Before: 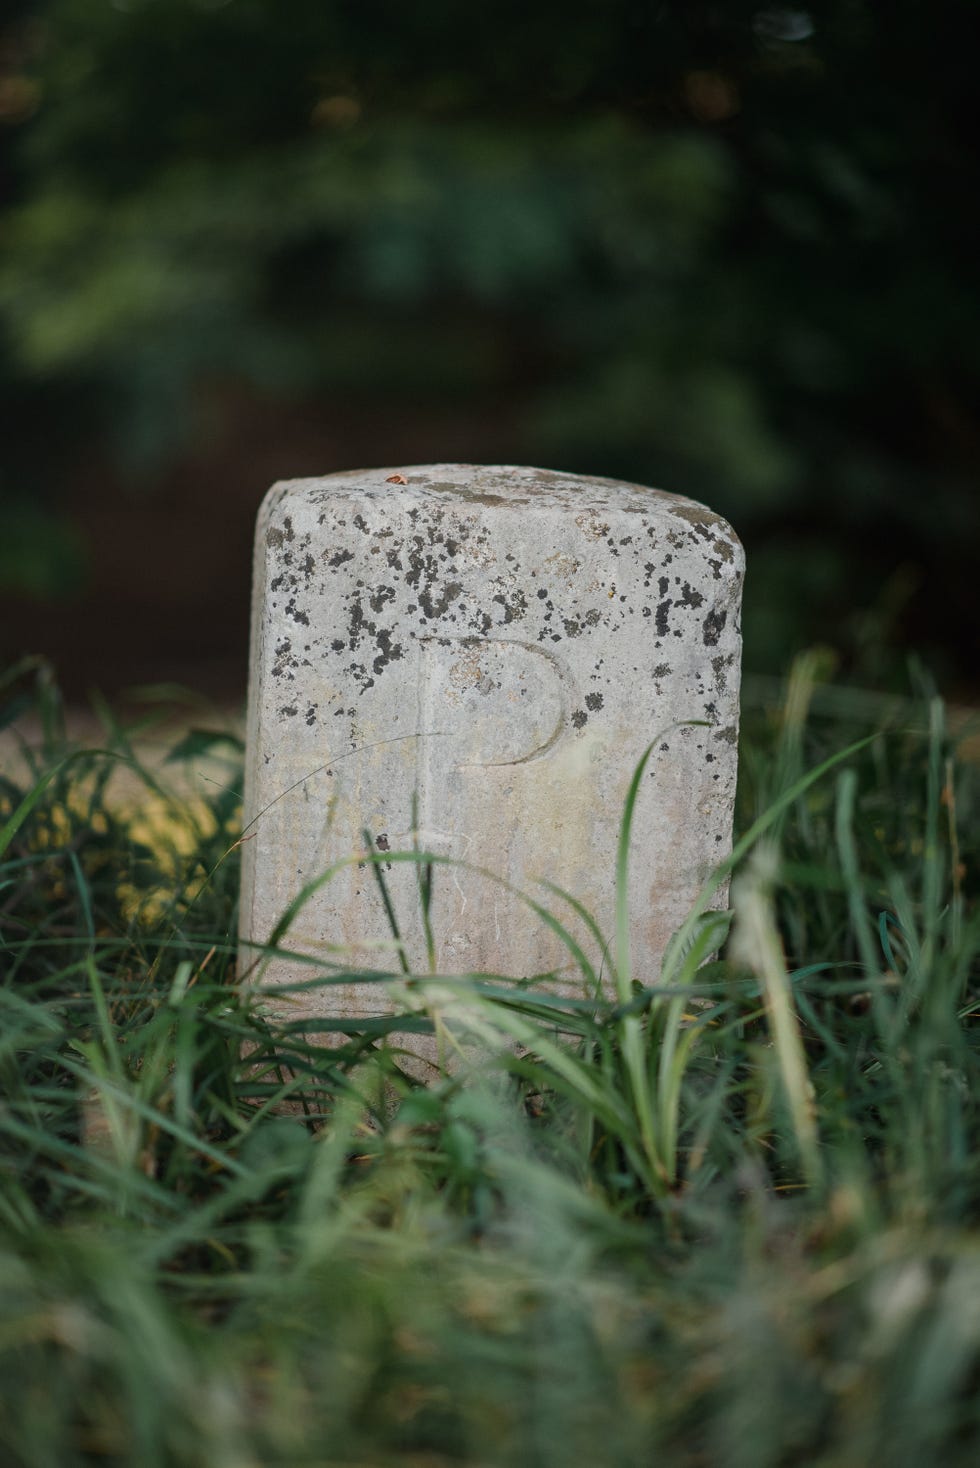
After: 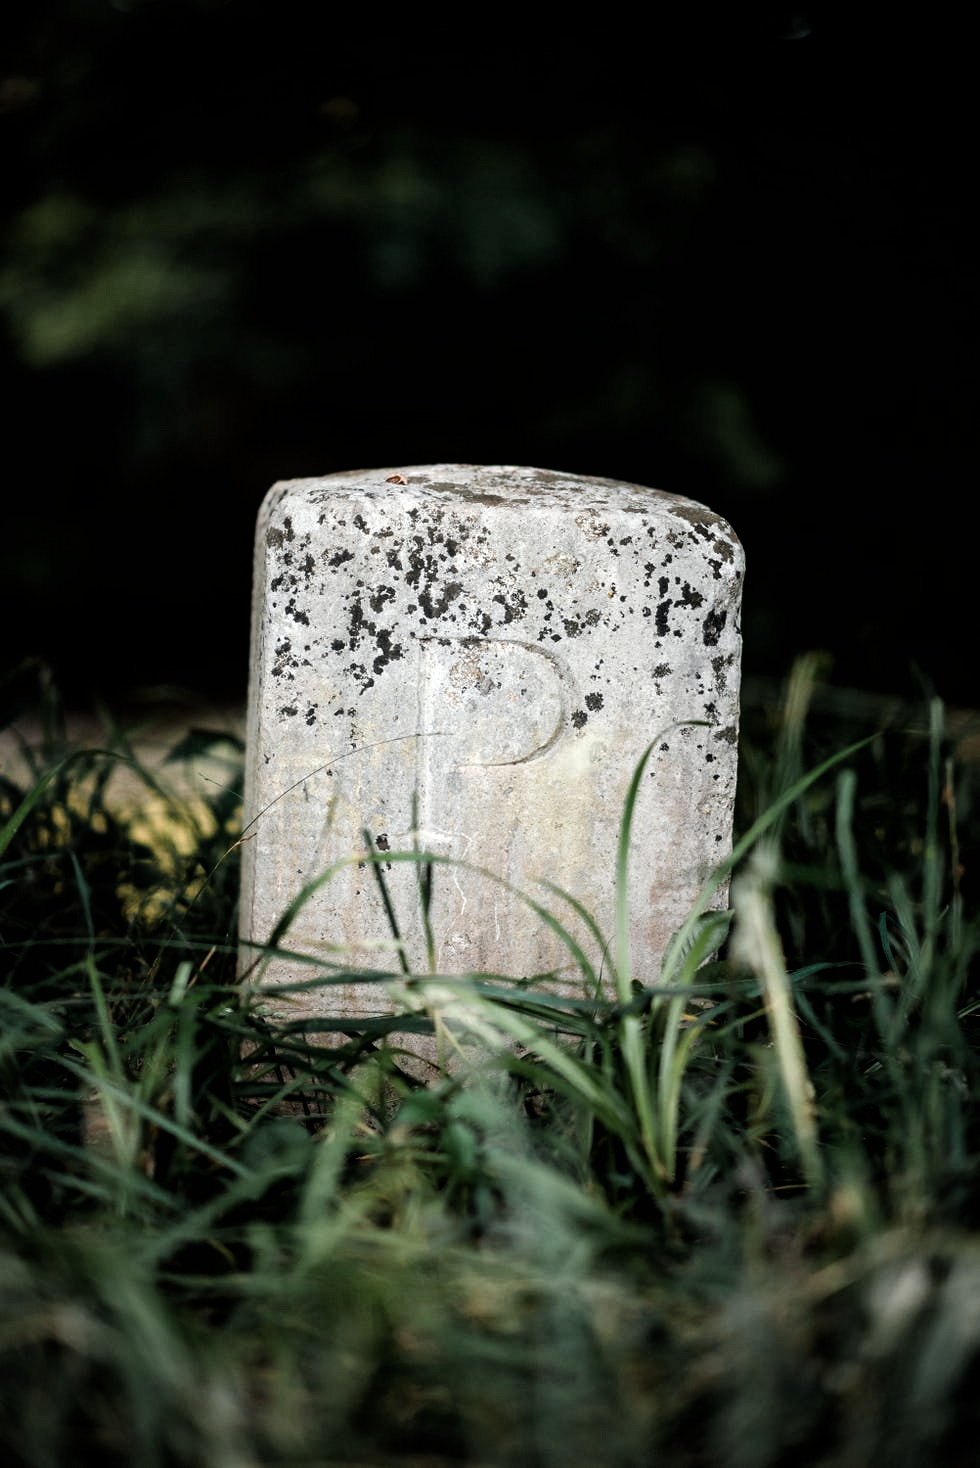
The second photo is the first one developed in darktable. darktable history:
filmic rgb: black relative exposure -8.22 EV, white relative exposure 2.22 EV, hardness 7.17, latitude 85.54%, contrast 1.7, highlights saturation mix -4.11%, shadows ↔ highlights balance -2.86%
vignetting: fall-off radius 60.98%
